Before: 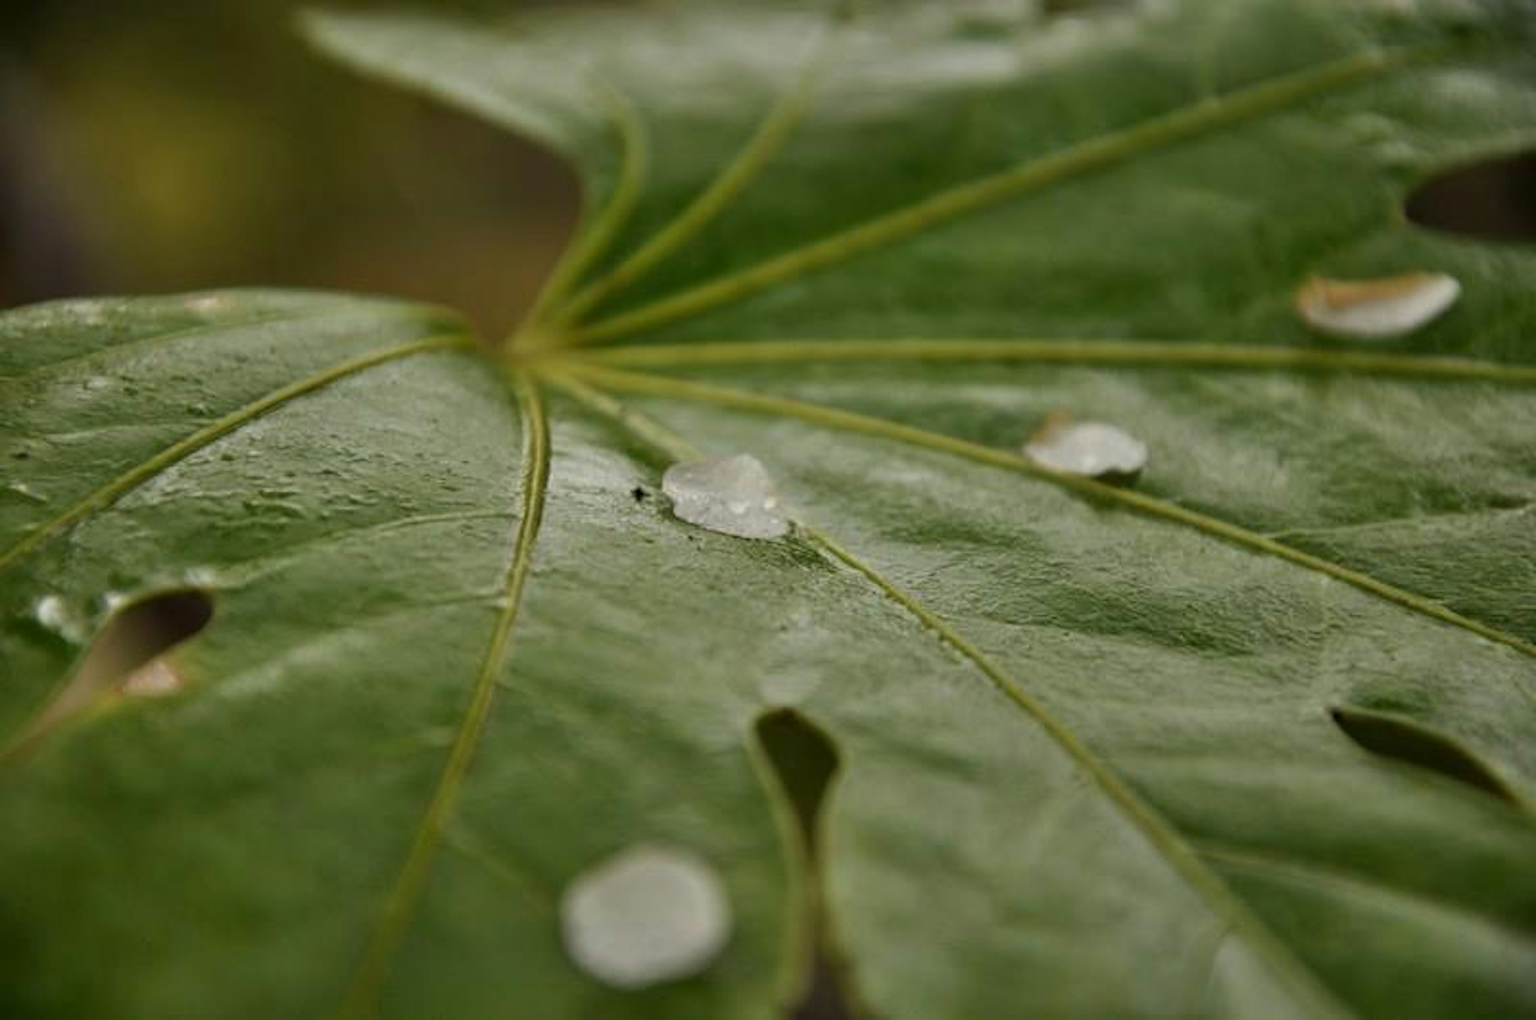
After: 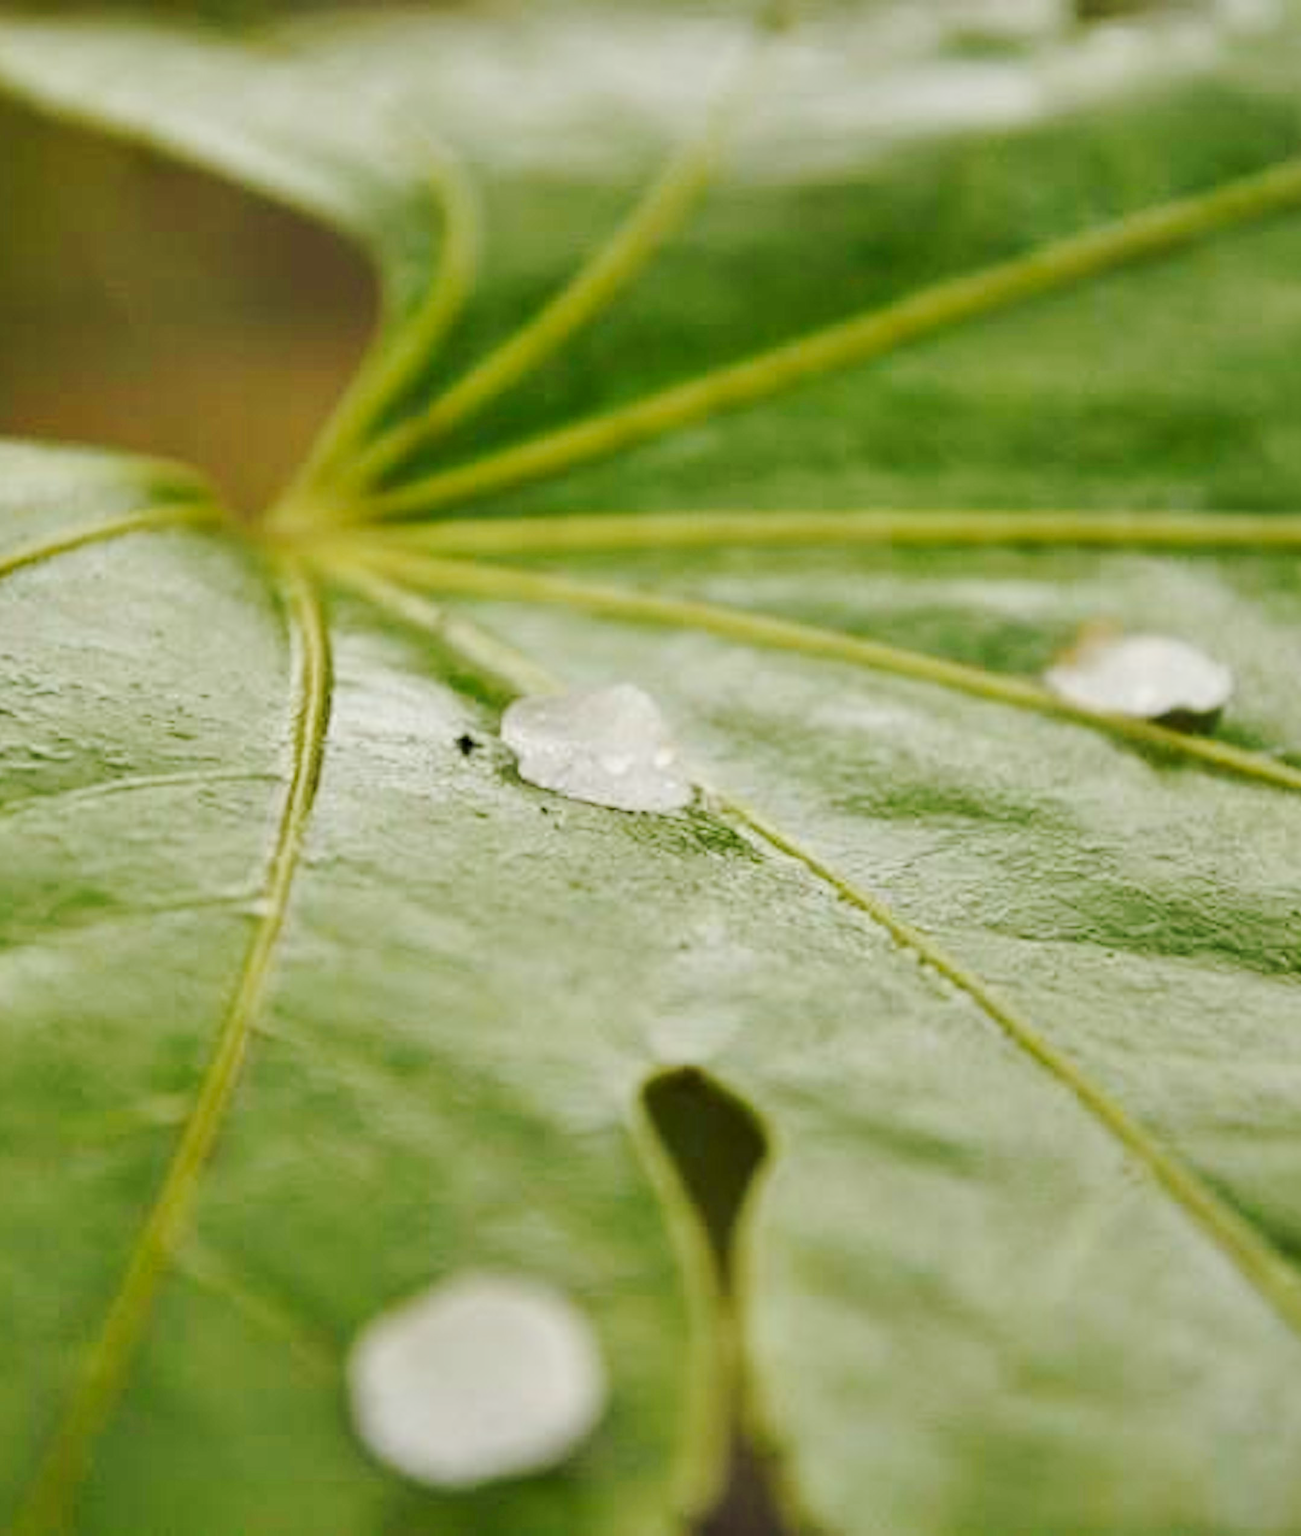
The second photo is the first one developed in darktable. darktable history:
crop: left 21.482%, right 22.263%
base curve: curves: ch0 [(0, 0) (0.025, 0.046) (0.112, 0.277) (0.467, 0.74) (0.814, 0.929) (1, 0.942)], preserve colors none
